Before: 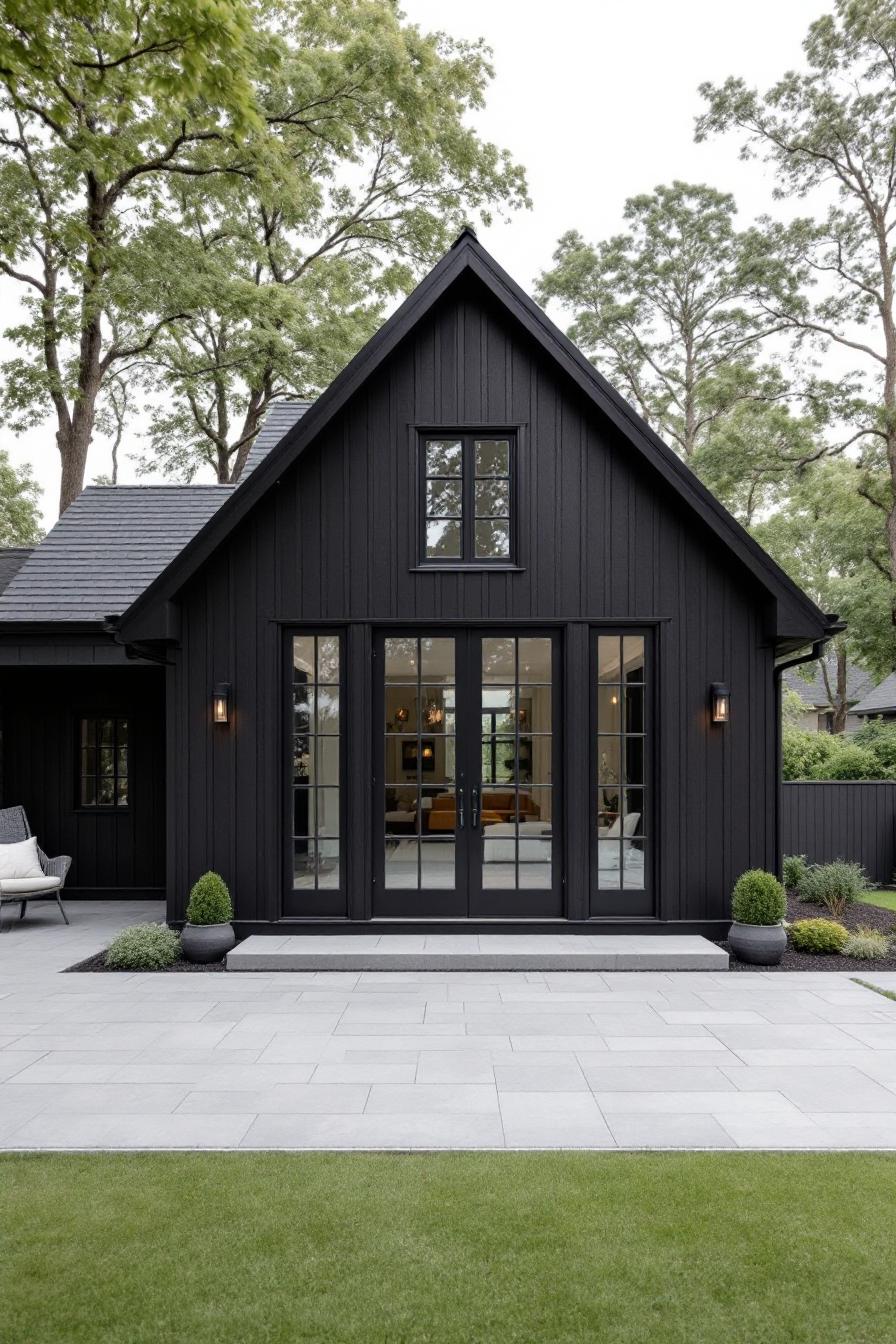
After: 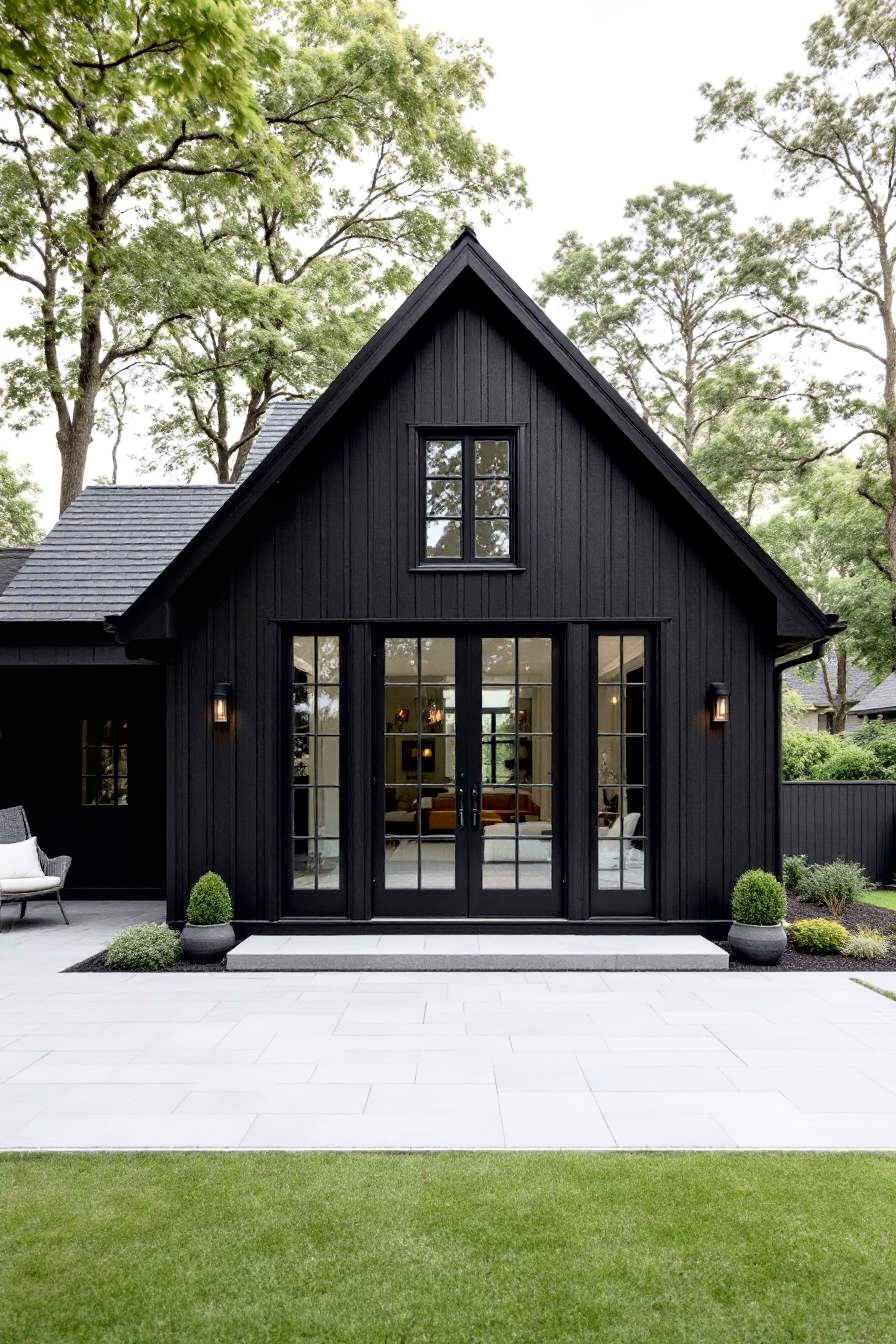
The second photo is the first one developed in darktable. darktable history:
tone equalizer: on, module defaults
tone curve: curves: ch0 [(0, 0.013) (0.054, 0.018) (0.205, 0.191) (0.289, 0.292) (0.39, 0.424) (0.493, 0.551) (0.647, 0.752) (0.778, 0.895) (1, 0.998)]; ch1 [(0, 0) (0.385, 0.343) (0.439, 0.415) (0.494, 0.495) (0.501, 0.501) (0.51, 0.509) (0.54, 0.546) (0.586, 0.606) (0.66, 0.701) (0.783, 0.804) (1, 1)]; ch2 [(0, 0) (0.32, 0.281) (0.403, 0.399) (0.441, 0.428) (0.47, 0.469) (0.498, 0.496) (0.524, 0.538) (0.566, 0.579) (0.633, 0.665) (0.7, 0.711) (1, 1)], color space Lab, independent channels, preserve colors none
local contrast: mode bilateral grid, contrast 20, coarseness 50, detail 120%, midtone range 0.2
